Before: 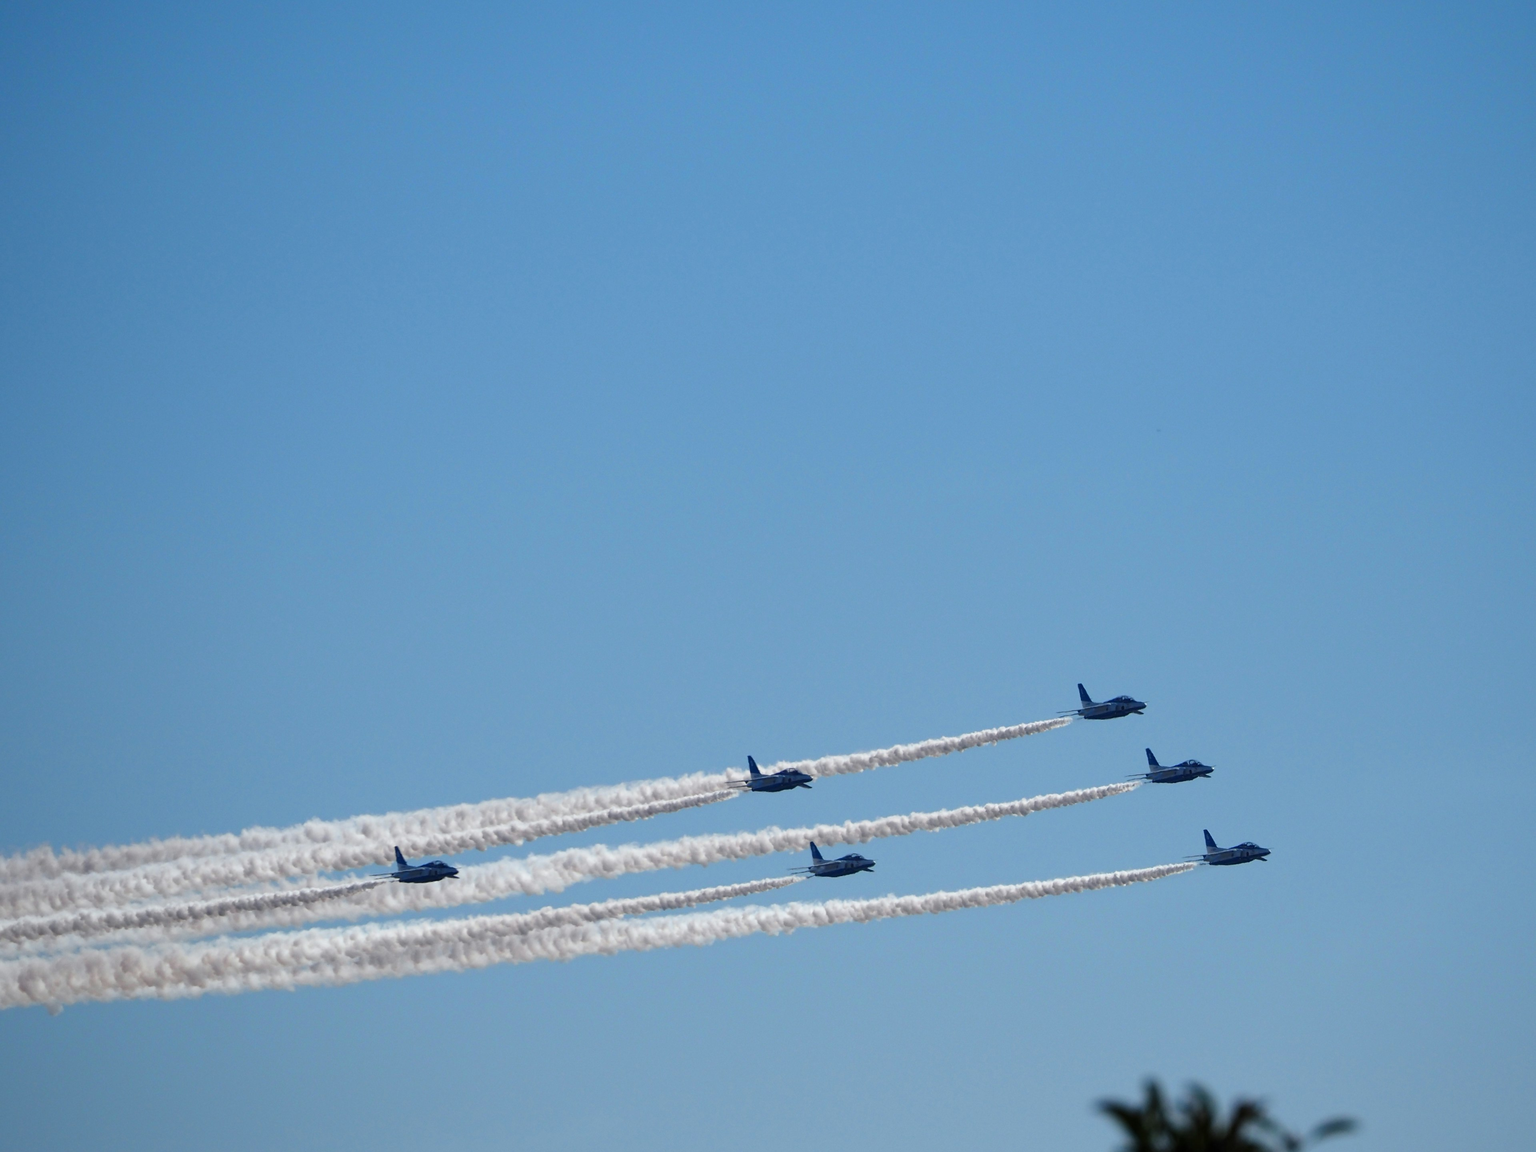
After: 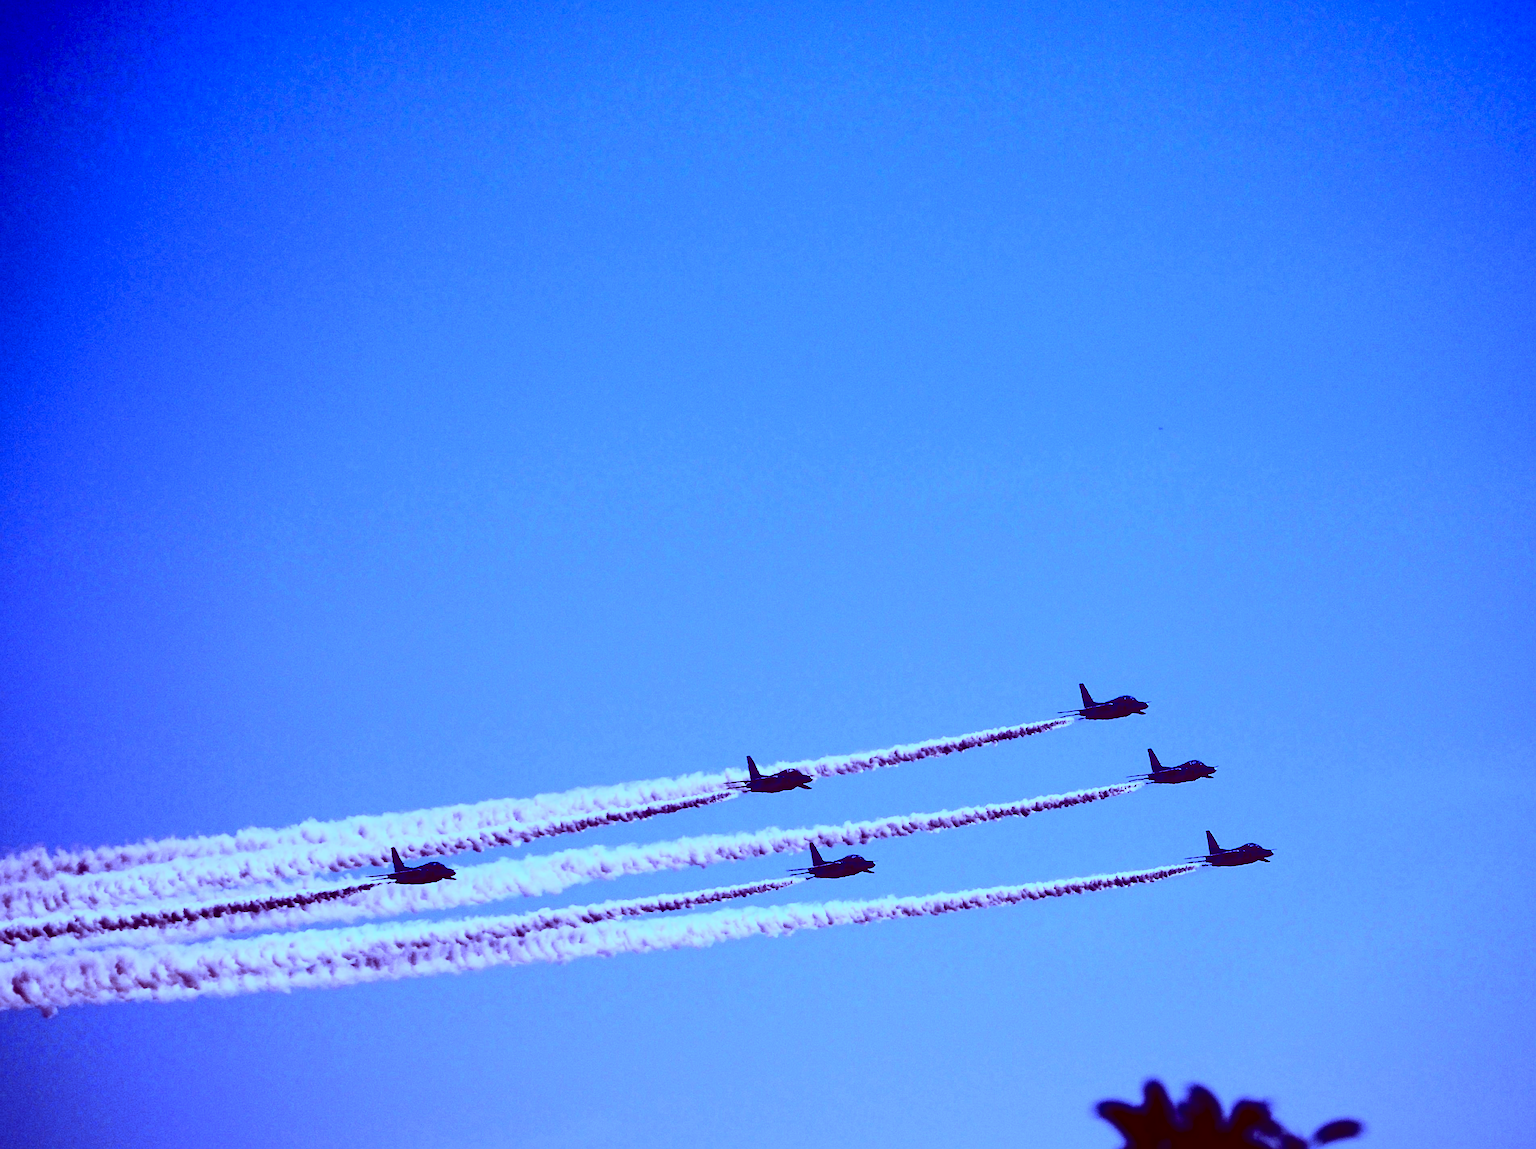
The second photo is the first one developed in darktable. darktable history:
color correction: highlights a* 9.03, highlights b* 8.71, shadows a* 40, shadows b* 40, saturation 0.8
white balance: red 0.766, blue 1.537
sharpen: radius 2.167, amount 0.381, threshold 0
color zones: curves: ch0 [(0, 0.5) (0.143, 0.5) (0.286, 0.456) (0.429, 0.5) (0.571, 0.5) (0.714, 0.5) (0.857, 0.5) (1, 0.5)]; ch1 [(0, 0.5) (0.143, 0.5) (0.286, 0.422) (0.429, 0.5) (0.571, 0.5) (0.714, 0.5) (0.857, 0.5) (1, 0.5)]
crop: left 0.434%, top 0.485%, right 0.244%, bottom 0.386%
contrast brightness saturation: contrast 0.77, brightness -1, saturation 1
